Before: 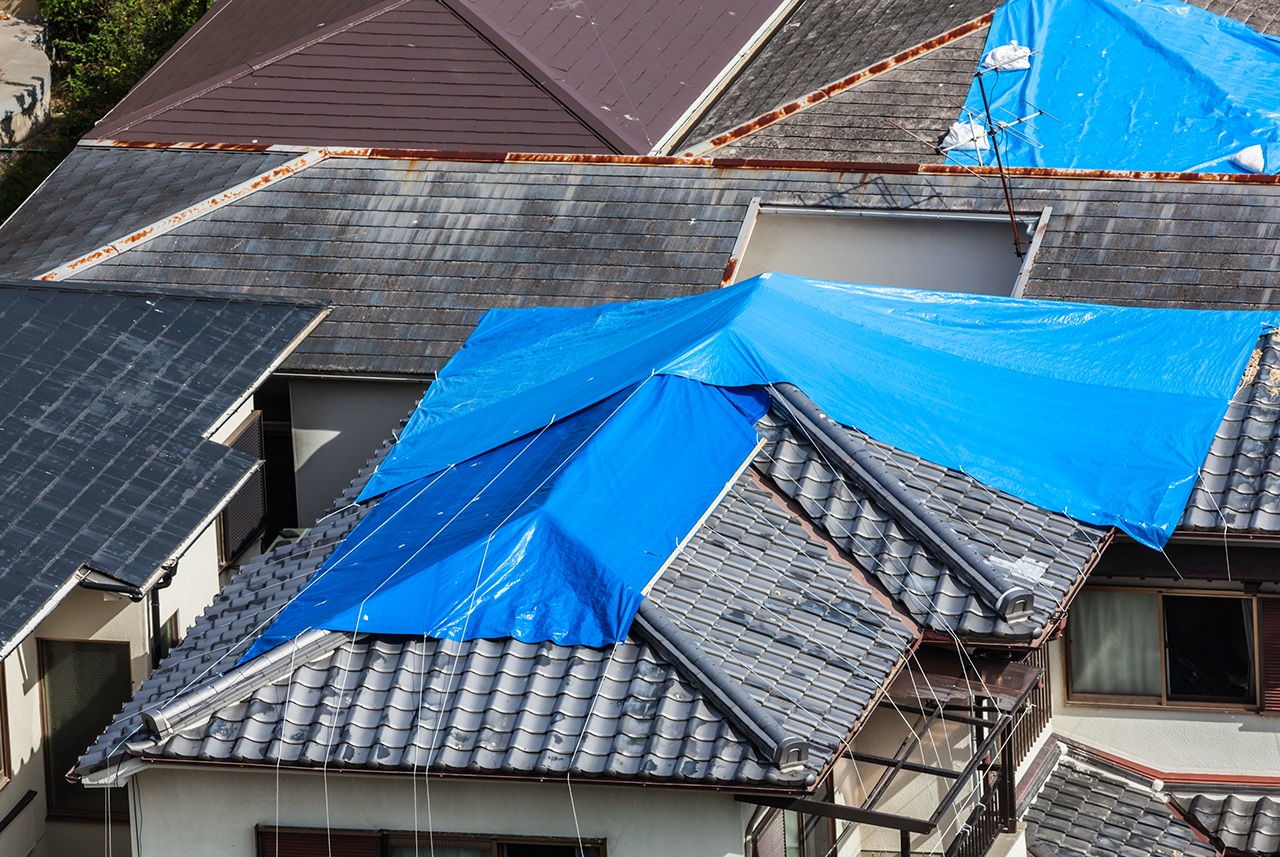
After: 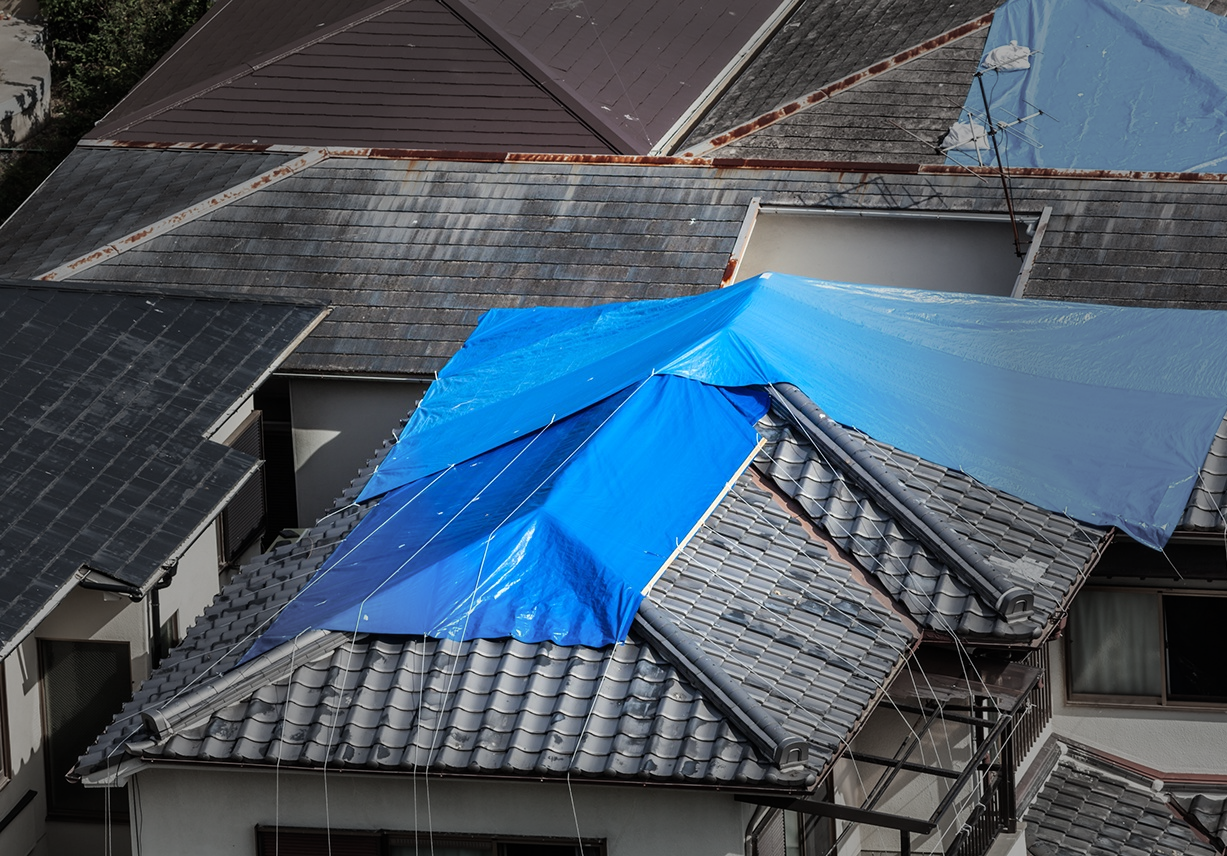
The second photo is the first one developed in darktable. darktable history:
crop: right 4.126%, bottom 0.031%
tone equalizer: on, module defaults
vignetting: fall-off start 31.28%, fall-off radius 34.64%, brightness -0.575
